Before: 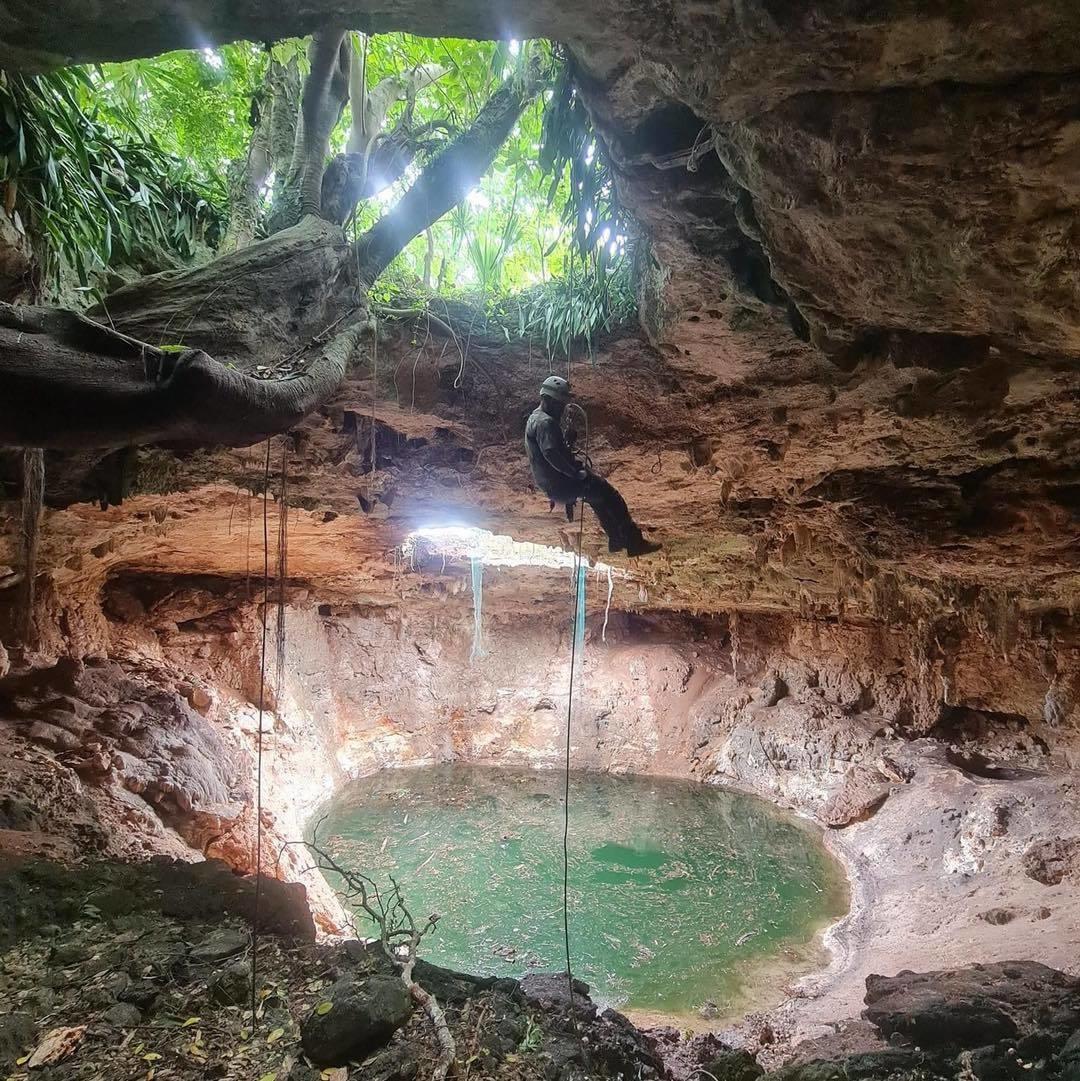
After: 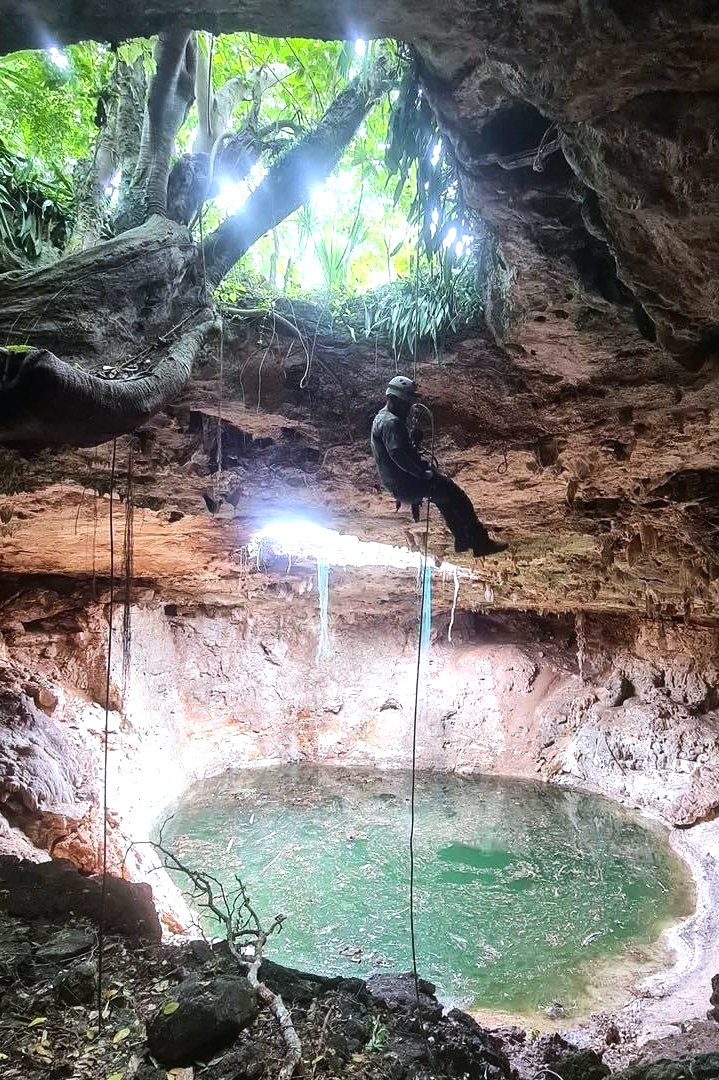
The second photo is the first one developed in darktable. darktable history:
white balance: red 0.954, blue 1.079
tone equalizer: -8 EV -0.75 EV, -7 EV -0.7 EV, -6 EV -0.6 EV, -5 EV -0.4 EV, -3 EV 0.4 EV, -2 EV 0.6 EV, -1 EV 0.7 EV, +0 EV 0.75 EV, edges refinement/feathering 500, mask exposure compensation -1.57 EV, preserve details no
crop and rotate: left 14.292%, right 19.041%
